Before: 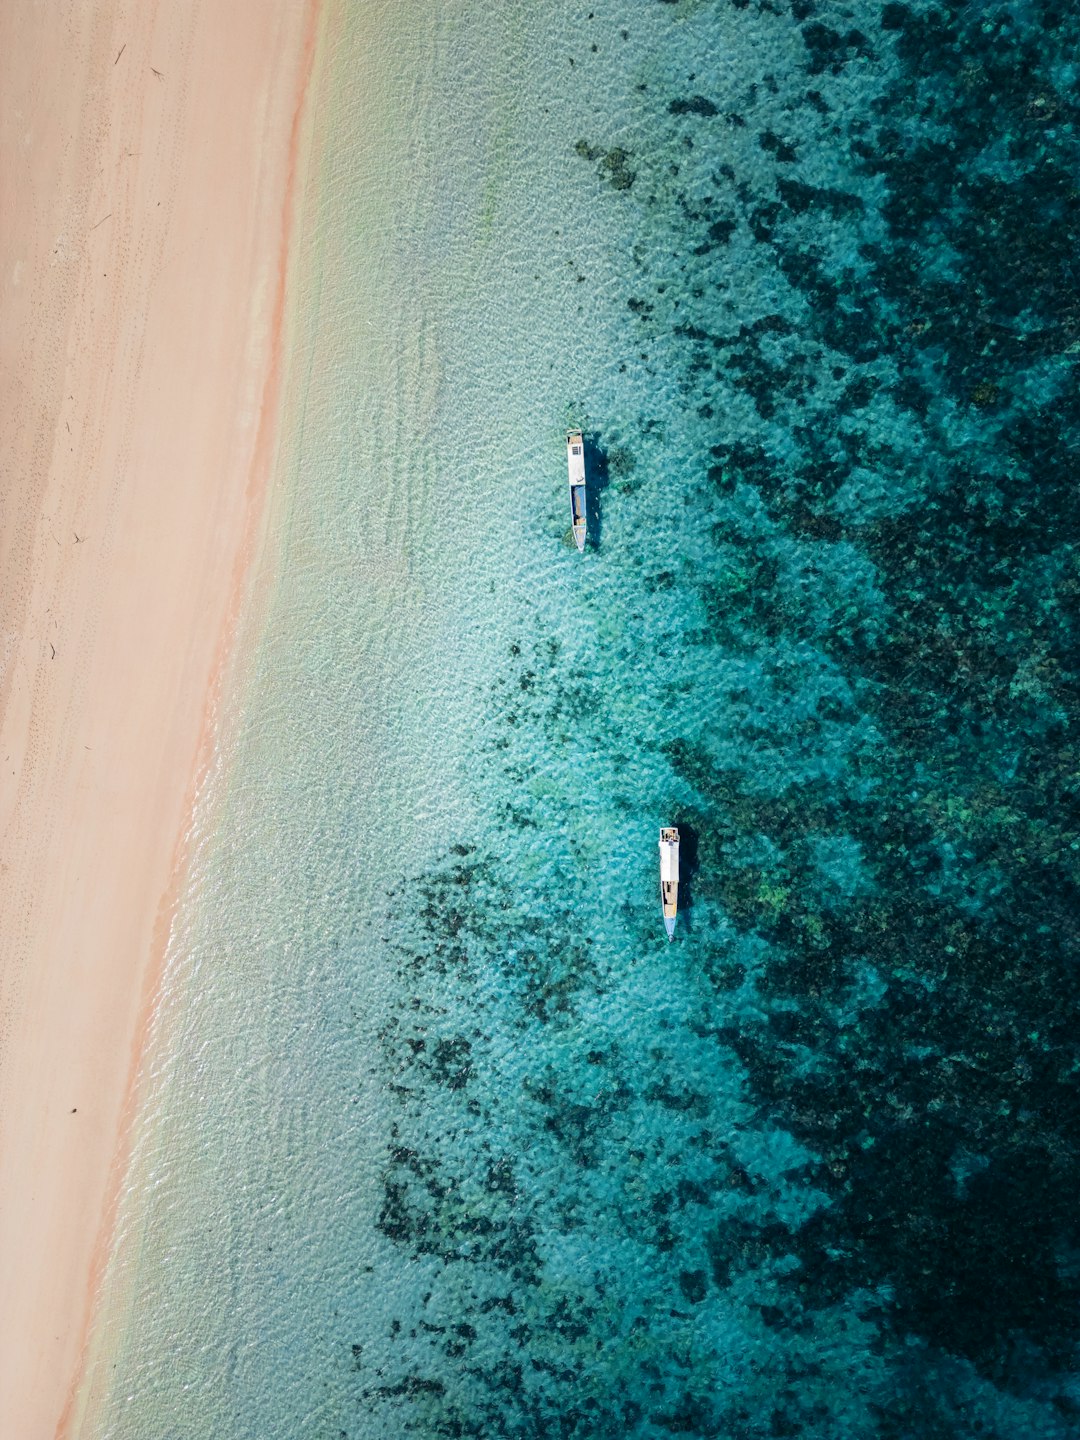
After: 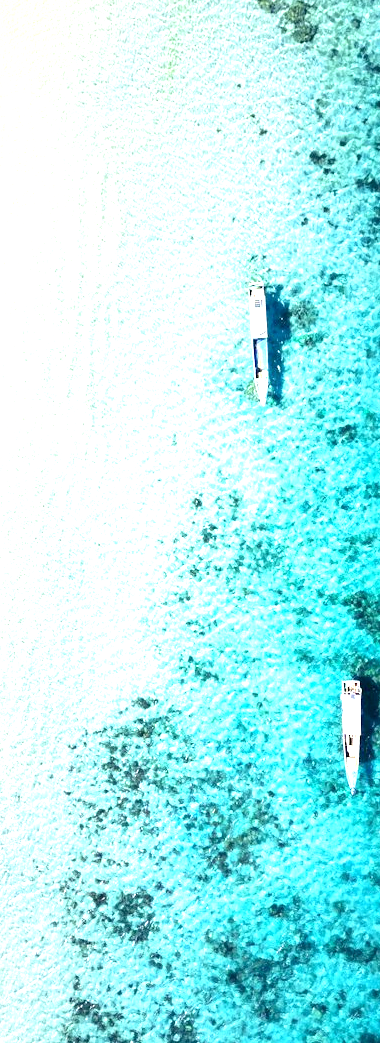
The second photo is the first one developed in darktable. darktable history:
crop and rotate: left 29.476%, top 10.214%, right 35.32%, bottom 17.333%
exposure: black level correction 0.001, exposure 1.646 EV, compensate exposure bias true, compensate highlight preservation false
